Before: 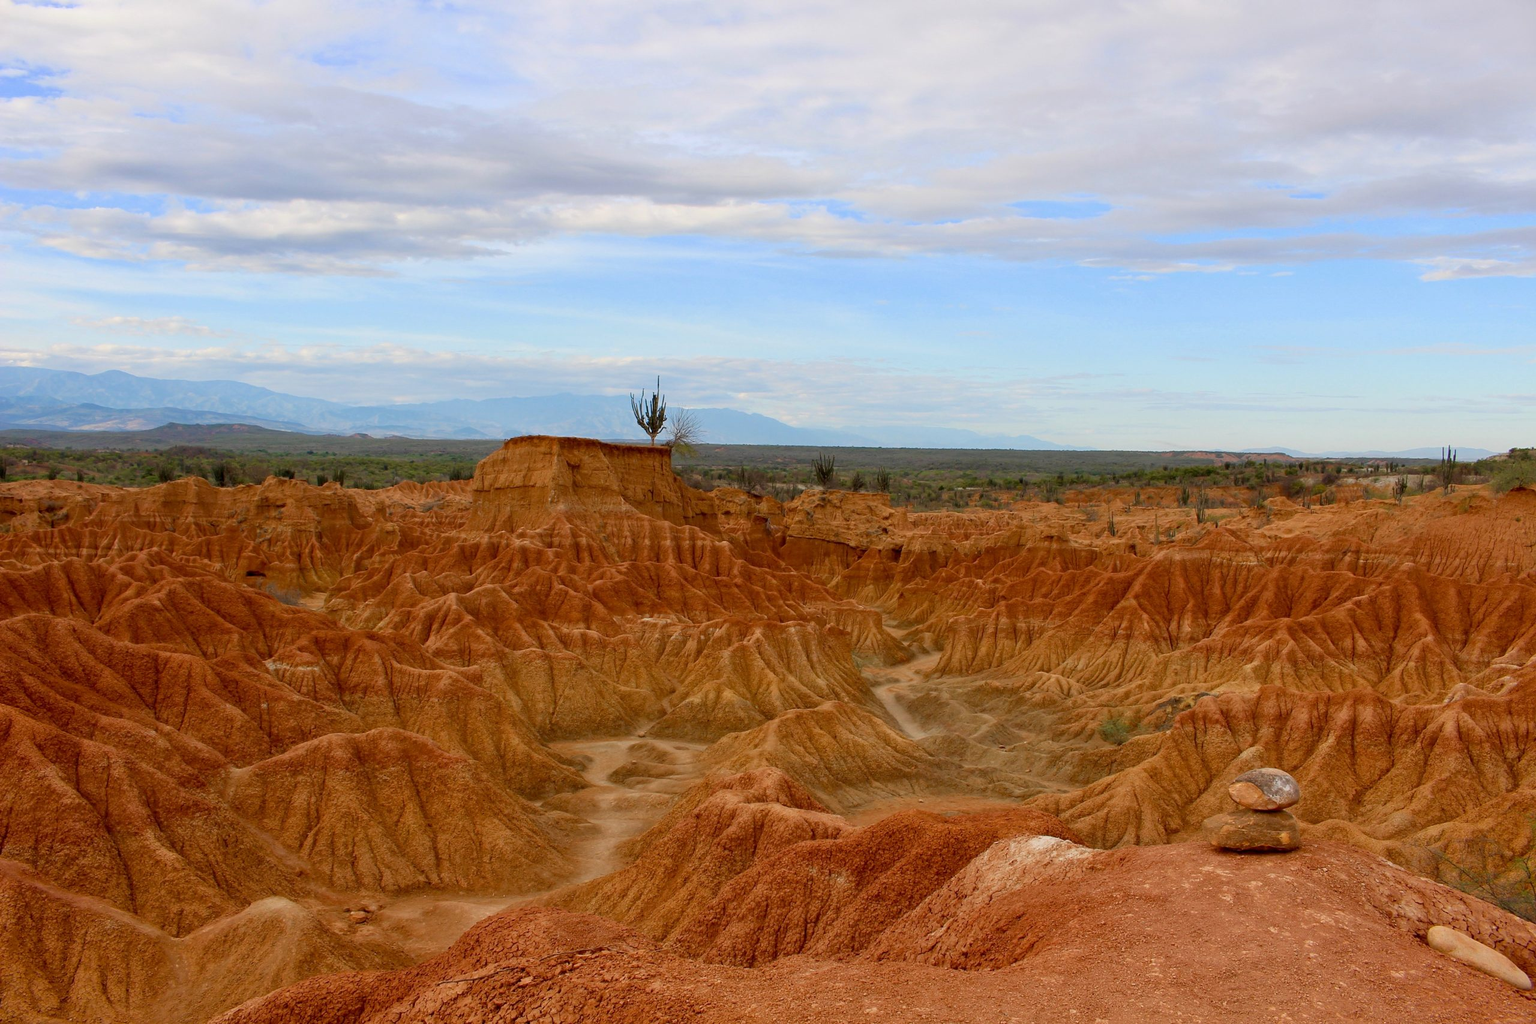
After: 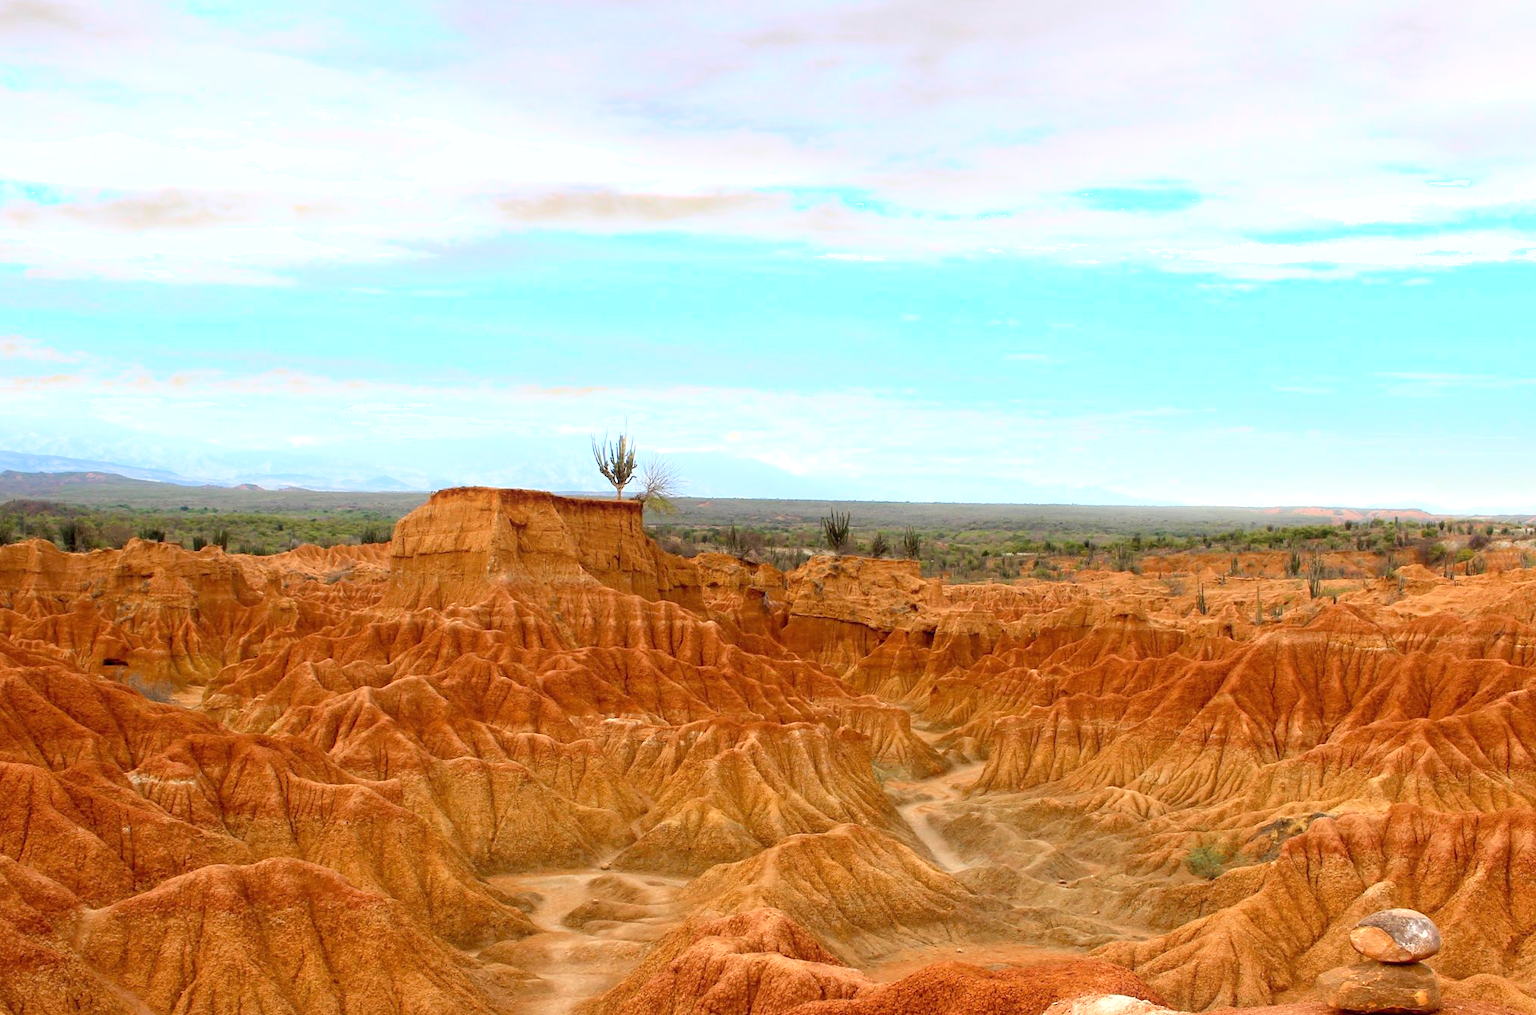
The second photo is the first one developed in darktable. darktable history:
exposure: black level correction 0, exposure 0.953 EV, compensate exposure bias true, compensate highlight preservation false
shadows and highlights: shadows -24.28, highlights 49.77, soften with gaussian
bloom: size 3%, threshold 100%, strength 0%
crop and rotate: left 10.77%, top 5.1%, right 10.41%, bottom 16.76%
